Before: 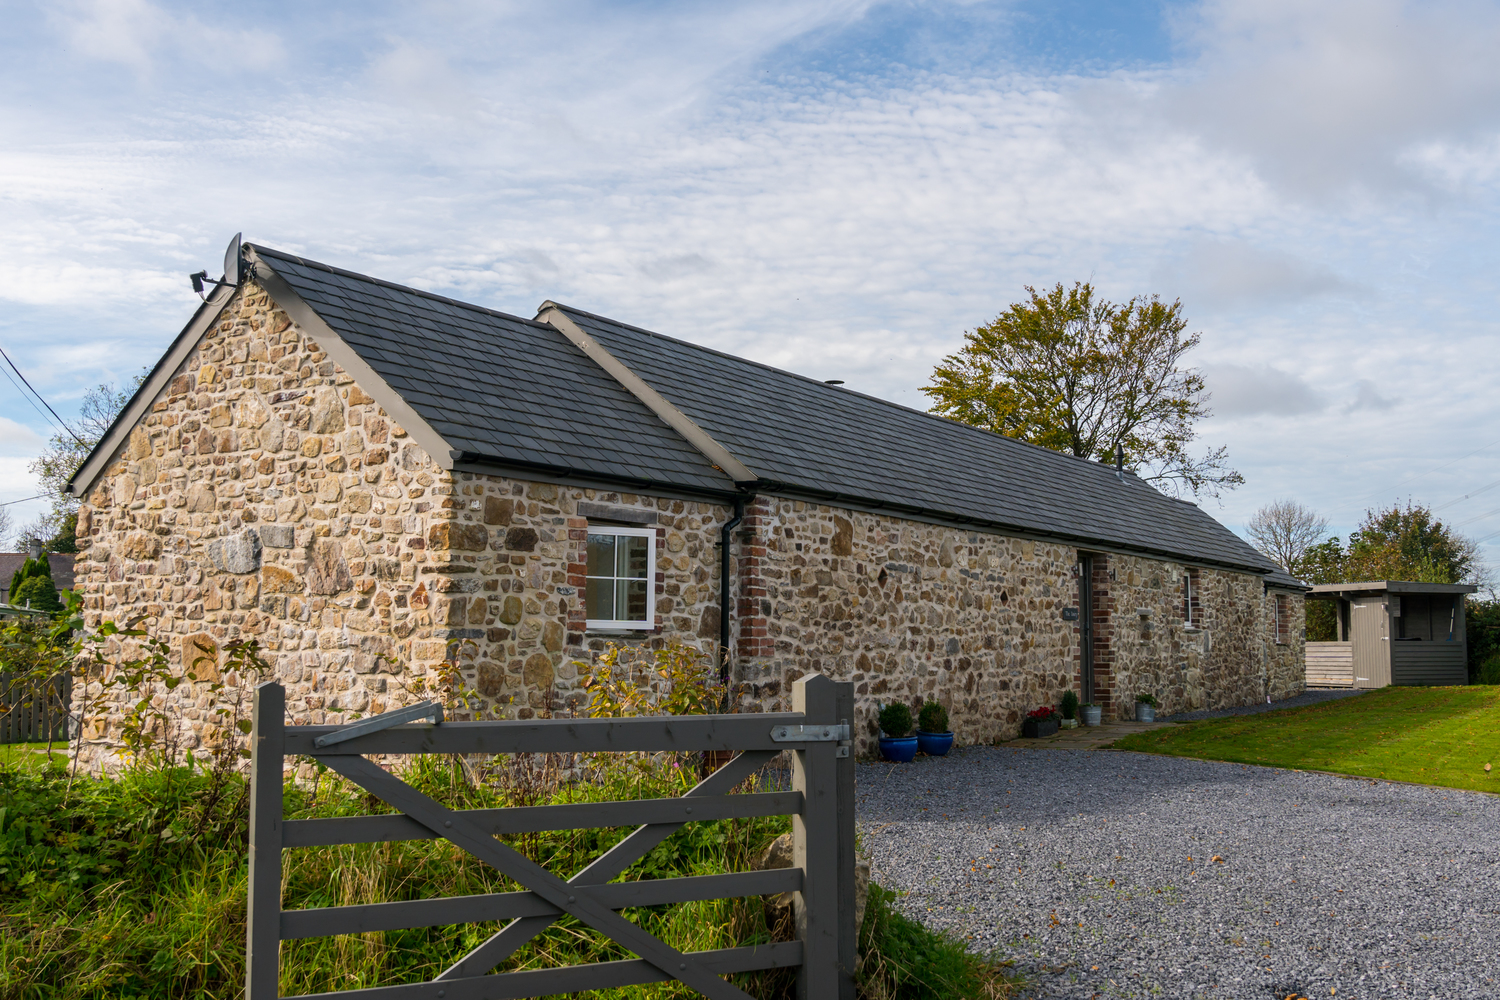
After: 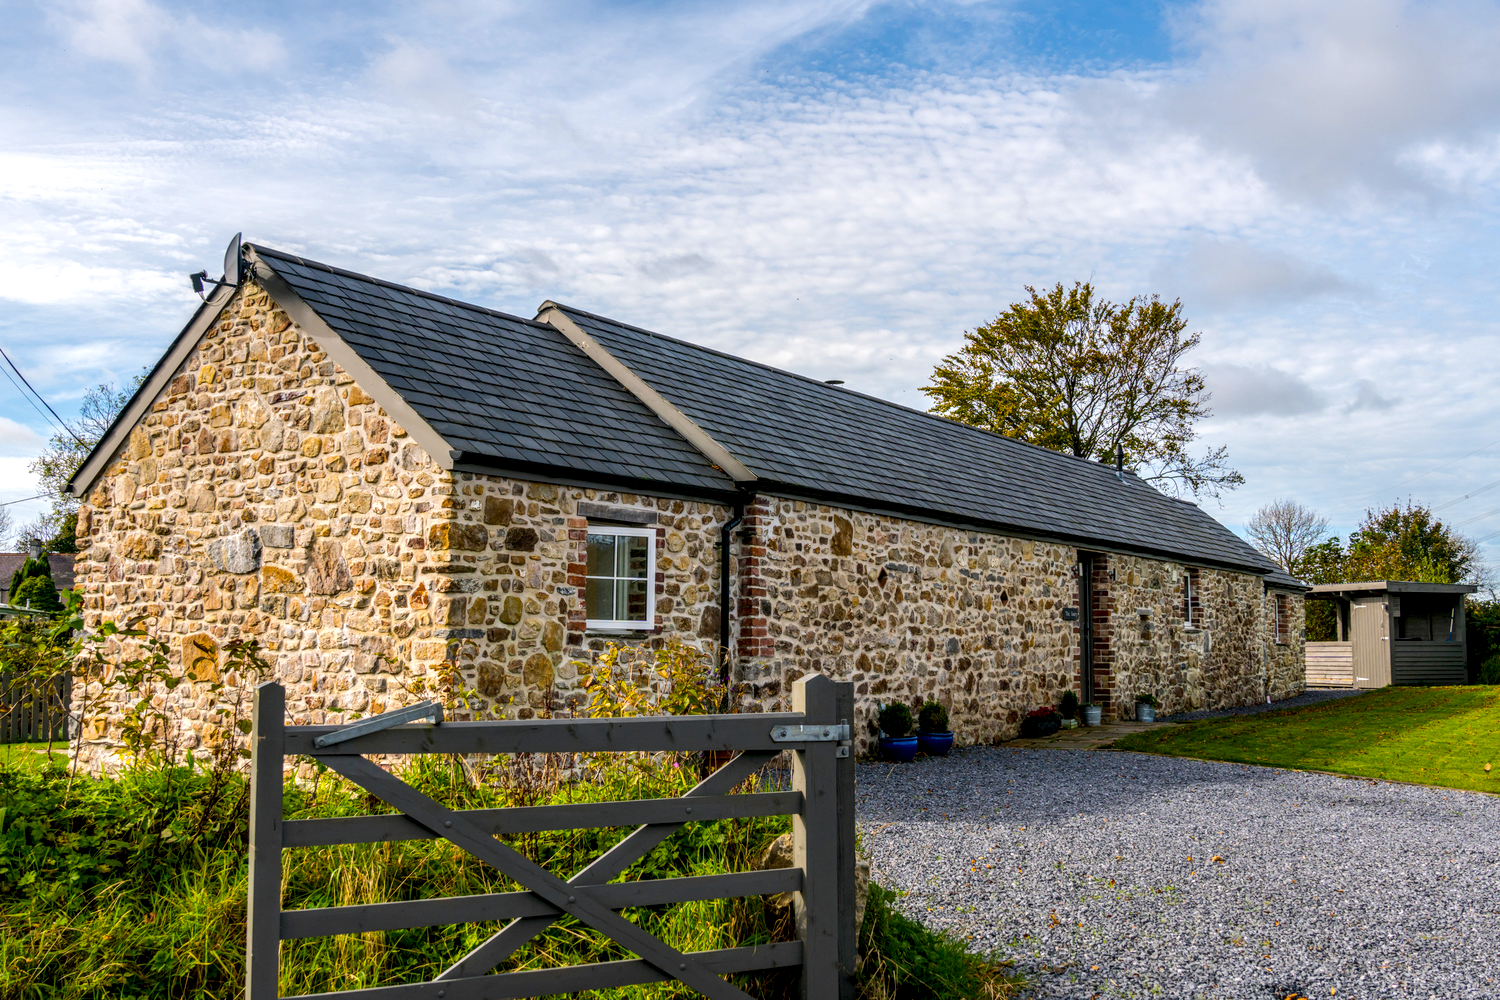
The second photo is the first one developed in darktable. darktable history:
local contrast: detail 160%
color balance rgb: perceptual saturation grading › global saturation 25%, perceptual brilliance grading › mid-tones 10%, perceptual brilliance grading › shadows 15%, global vibrance 20%
